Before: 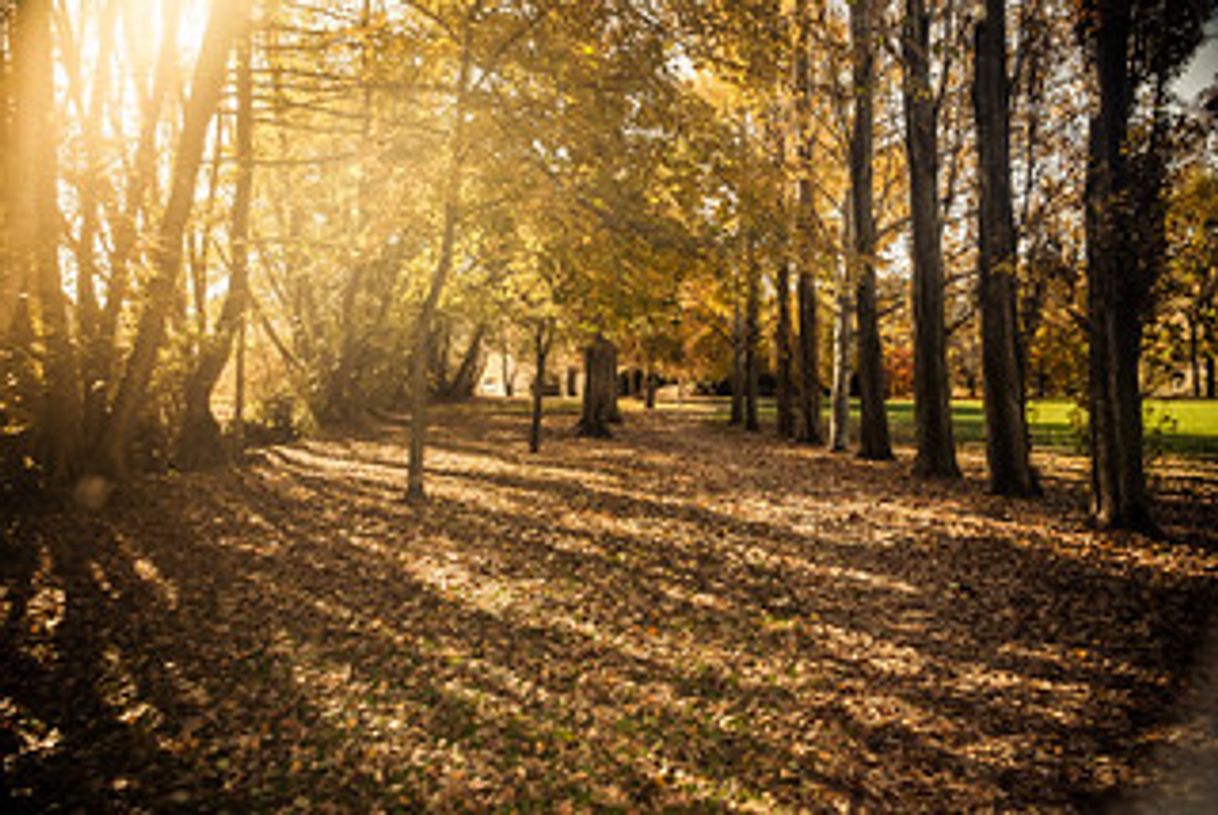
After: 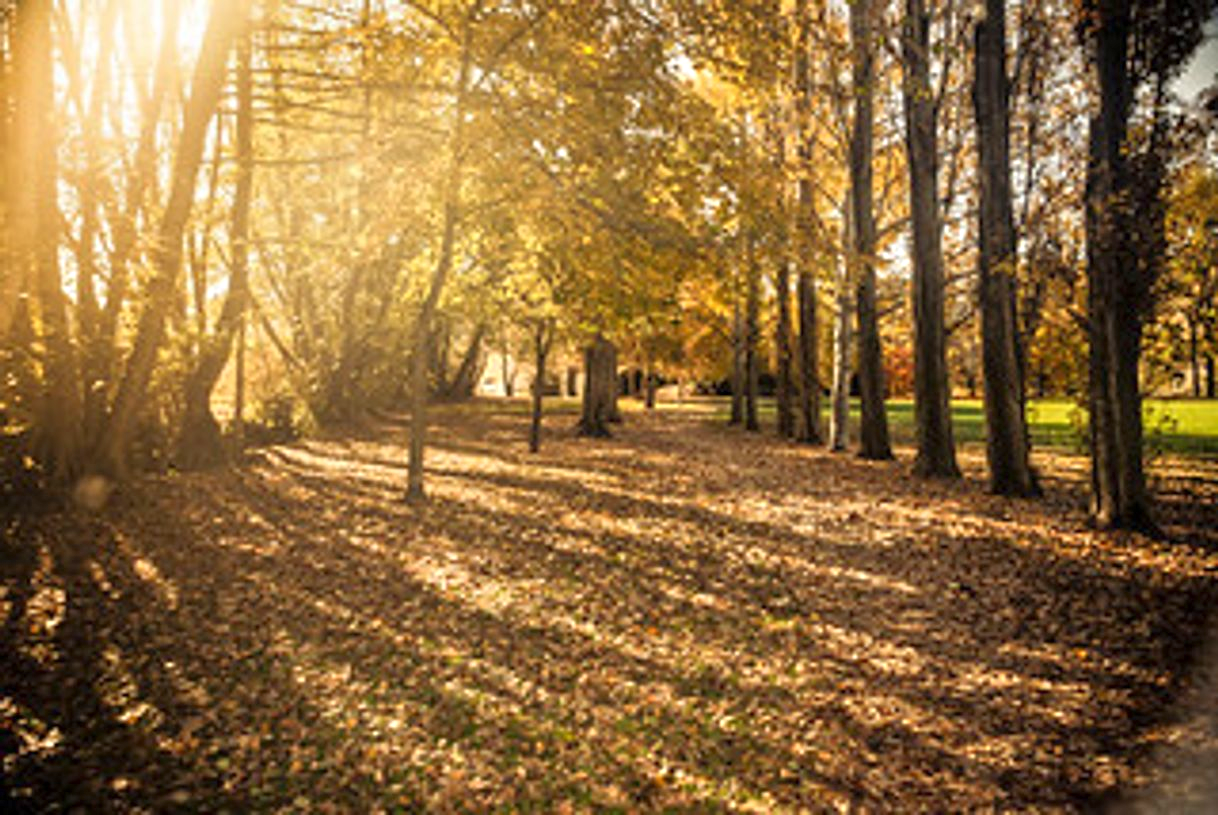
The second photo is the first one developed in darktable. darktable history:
tone equalizer: -8 EV 0.975 EV, -7 EV 1 EV, -6 EV 0.987 EV, -5 EV 1.01 EV, -4 EV 1 EV, -3 EV 0.72 EV, -2 EV 0.487 EV, -1 EV 0.252 EV
